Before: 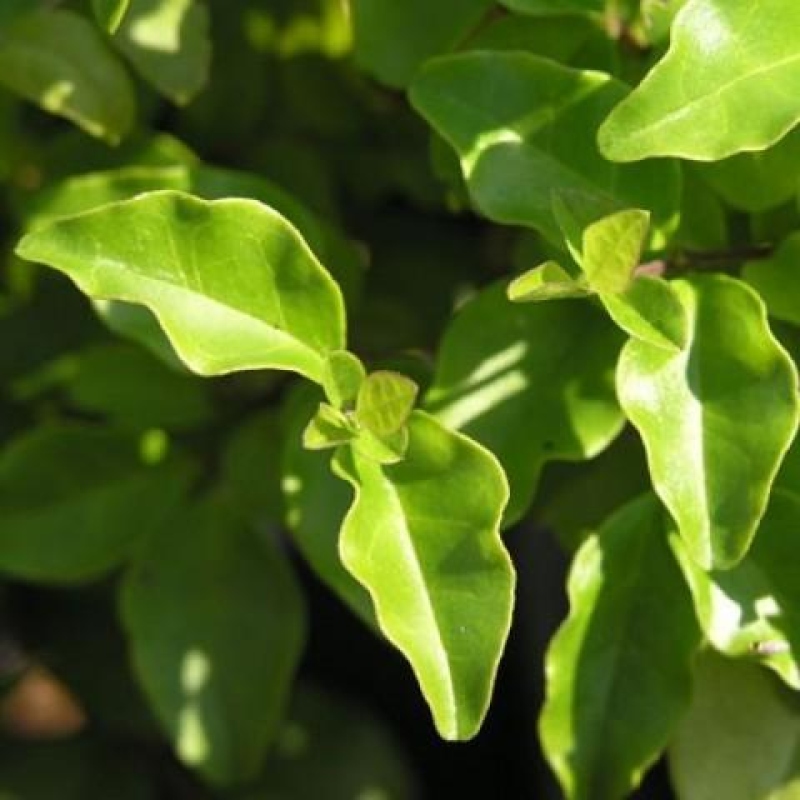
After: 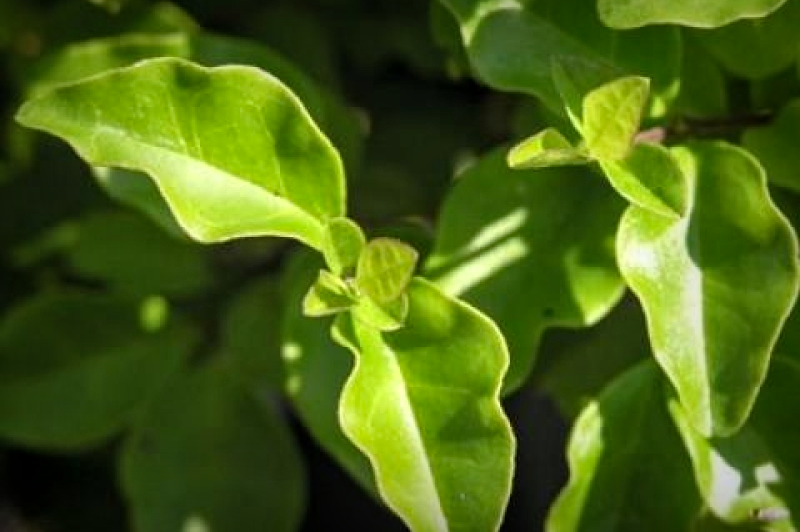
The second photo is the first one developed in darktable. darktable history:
haze removal: adaptive false
crop: top 16.727%, bottom 16.727%
white balance: red 0.986, blue 1.01
shadows and highlights: shadows 12, white point adjustment 1.2, soften with gaussian
local contrast: on, module defaults
vignetting: fall-off start 53.2%, brightness -0.594, saturation 0, automatic ratio true, width/height ratio 1.313, shape 0.22, unbound false
